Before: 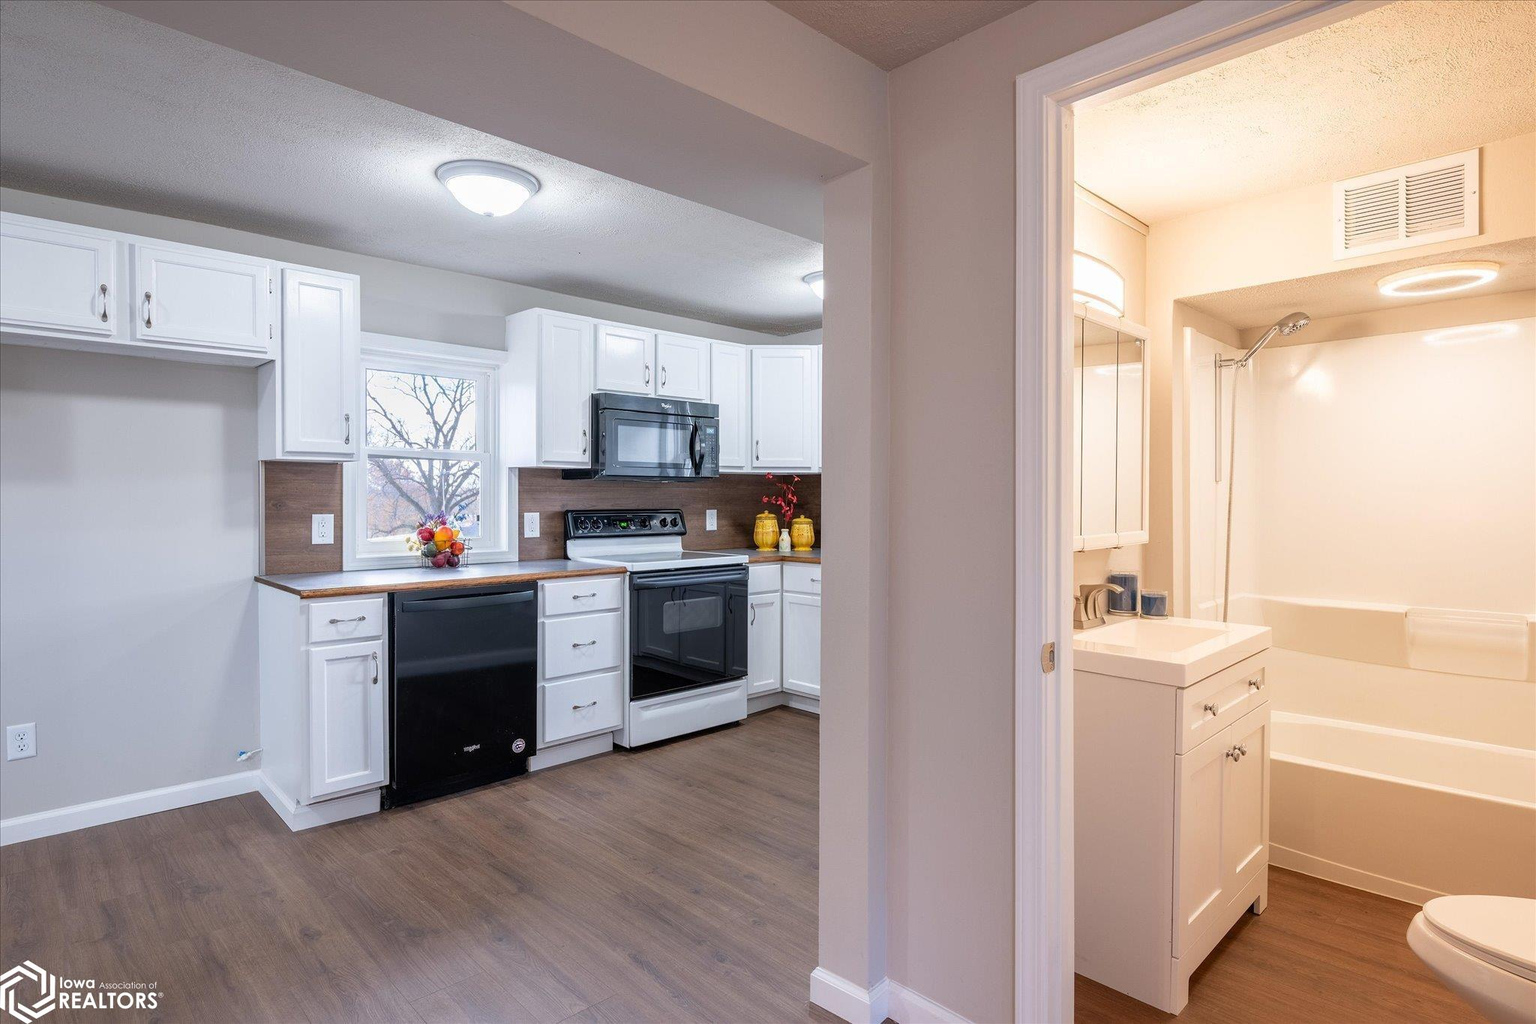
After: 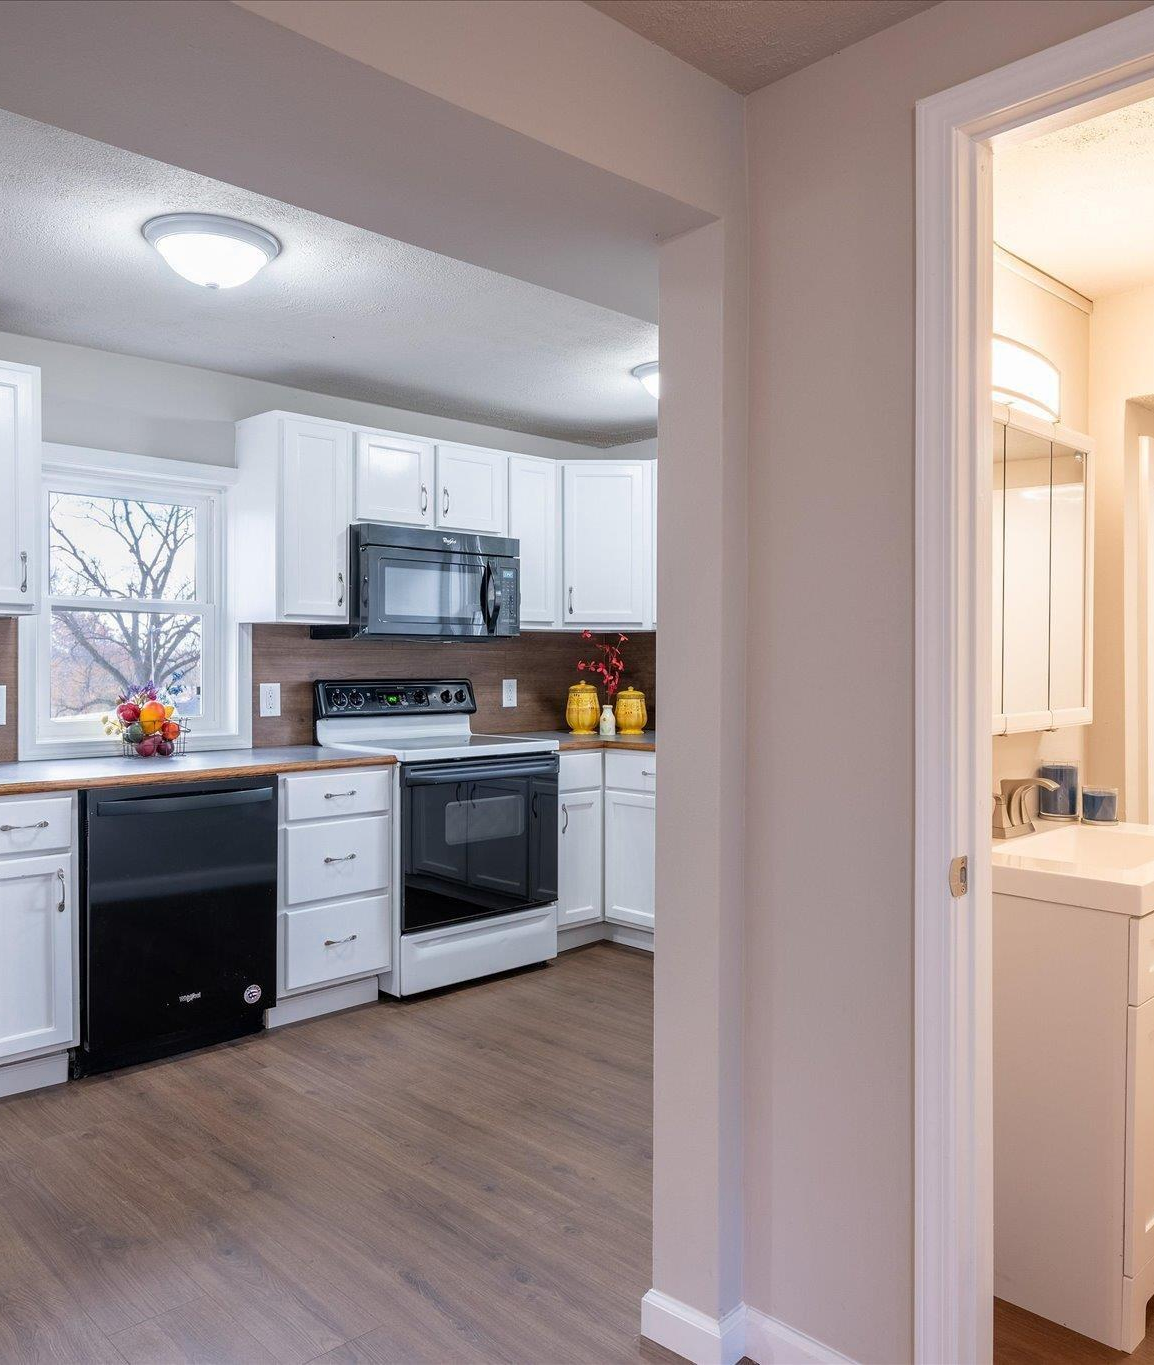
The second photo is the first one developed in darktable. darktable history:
crop: left 21.455%, right 22.174%
color zones: curves: ch0 [(0, 0.5) (0.143, 0.5) (0.286, 0.5) (0.429, 0.495) (0.571, 0.437) (0.714, 0.44) (0.857, 0.496) (1, 0.5)]
